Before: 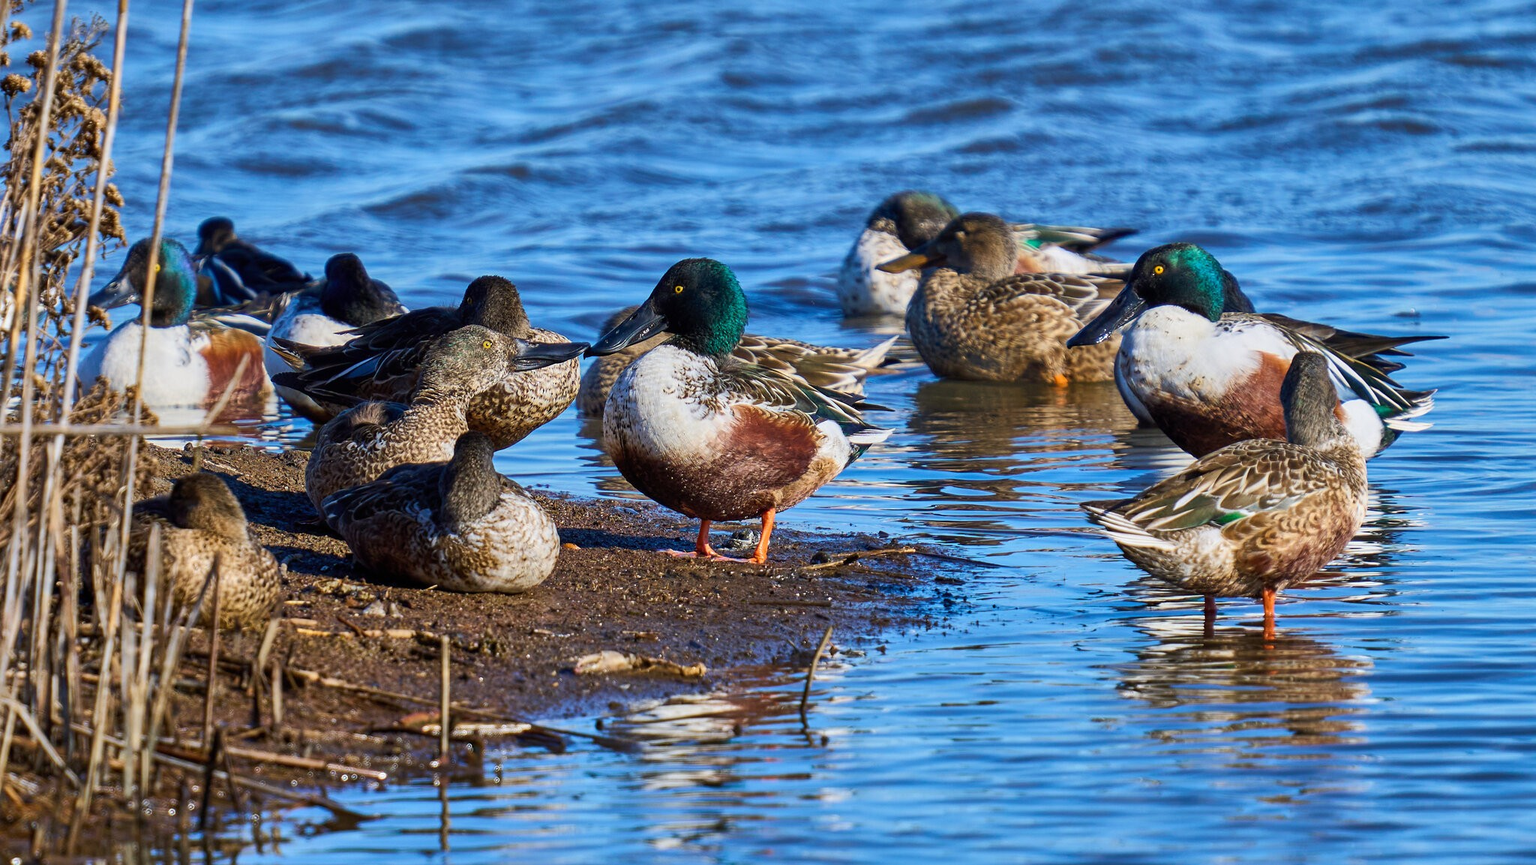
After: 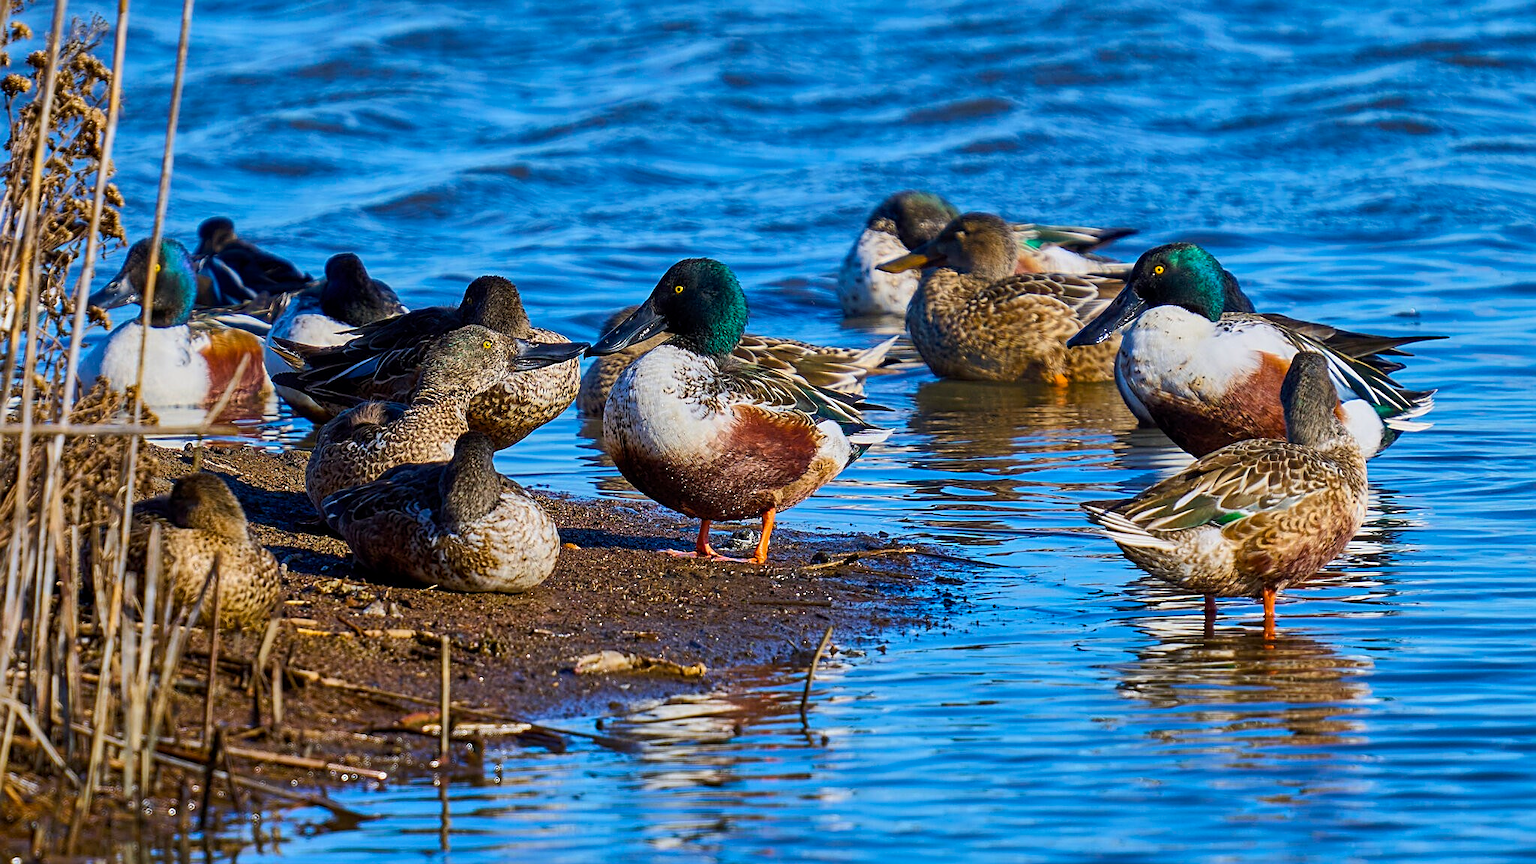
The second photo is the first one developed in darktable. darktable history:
white balance: emerald 1
color balance rgb: perceptual saturation grading › global saturation 20%, global vibrance 20%
exposure: black level correction 0.001, exposure -0.125 EV, compensate exposure bias true, compensate highlight preservation false
sharpen: on, module defaults
